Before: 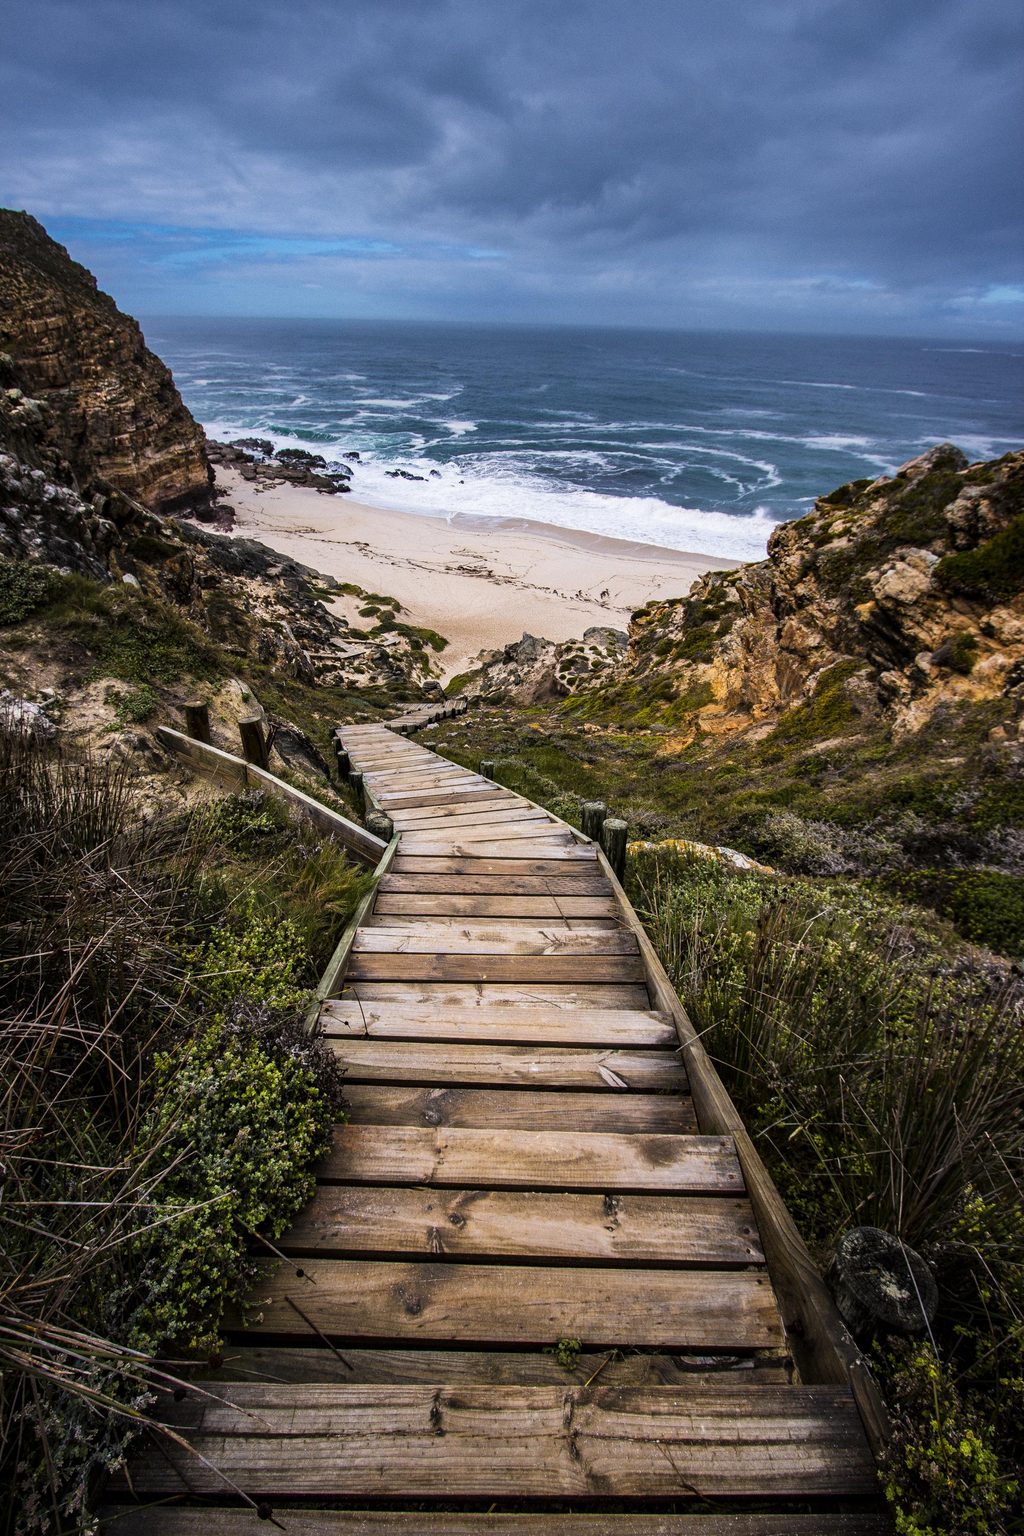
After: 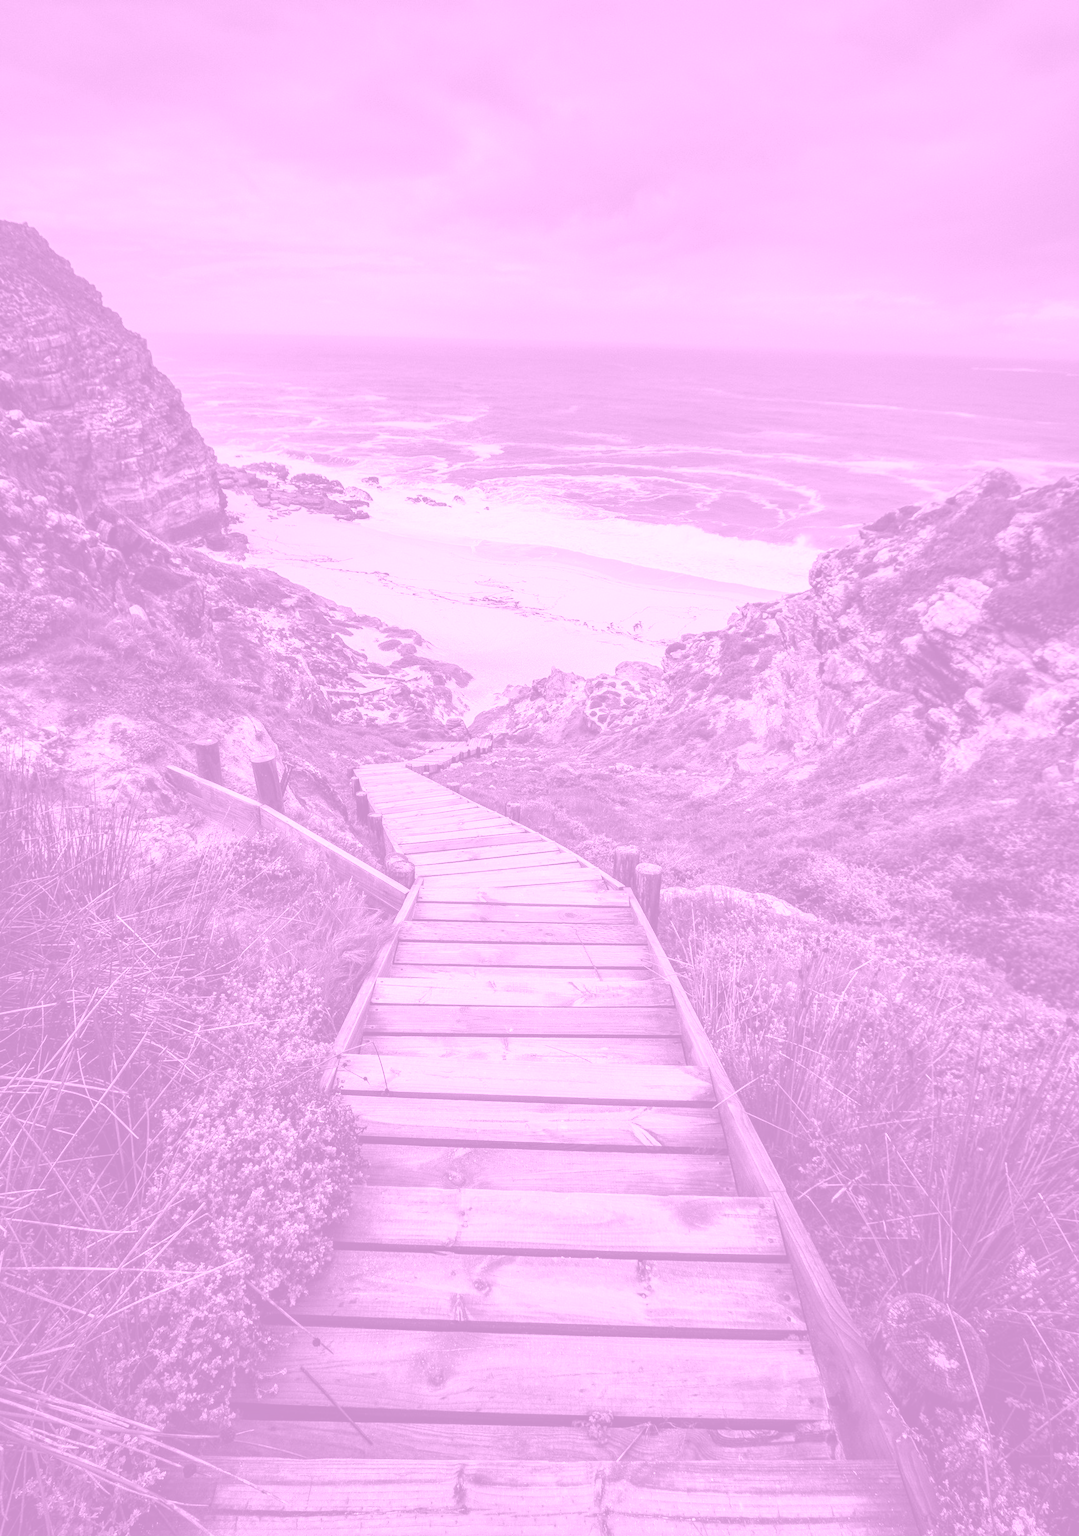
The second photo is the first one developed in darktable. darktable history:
white balance: red 0.931, blue 1.11
exposure: exposure 0.661 EV, compensate highlight preservation false
color correction: highlights a* -12.64, highlights b* -18.1, saturation 0.7
crop and rotate: top 0%, bottom 5.097%
colorize: hue 331.2°, saturation 69%, source mix 30.28%, lightness 69.02%, version 1
